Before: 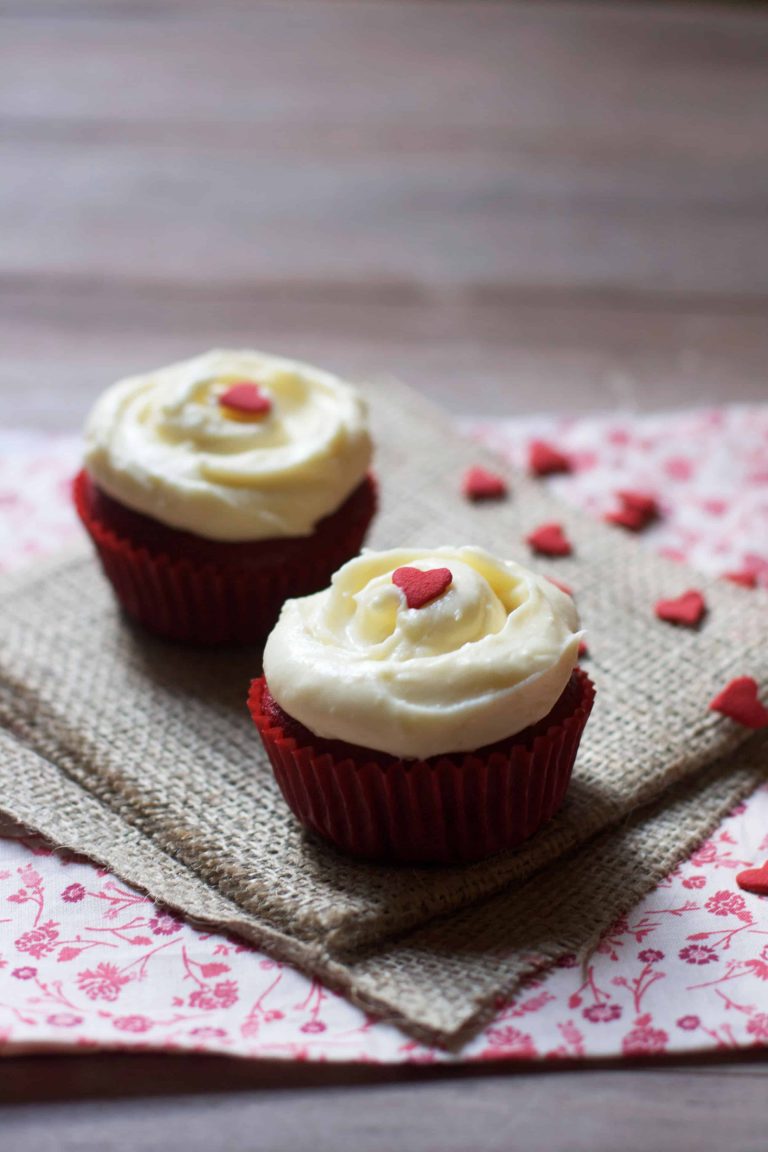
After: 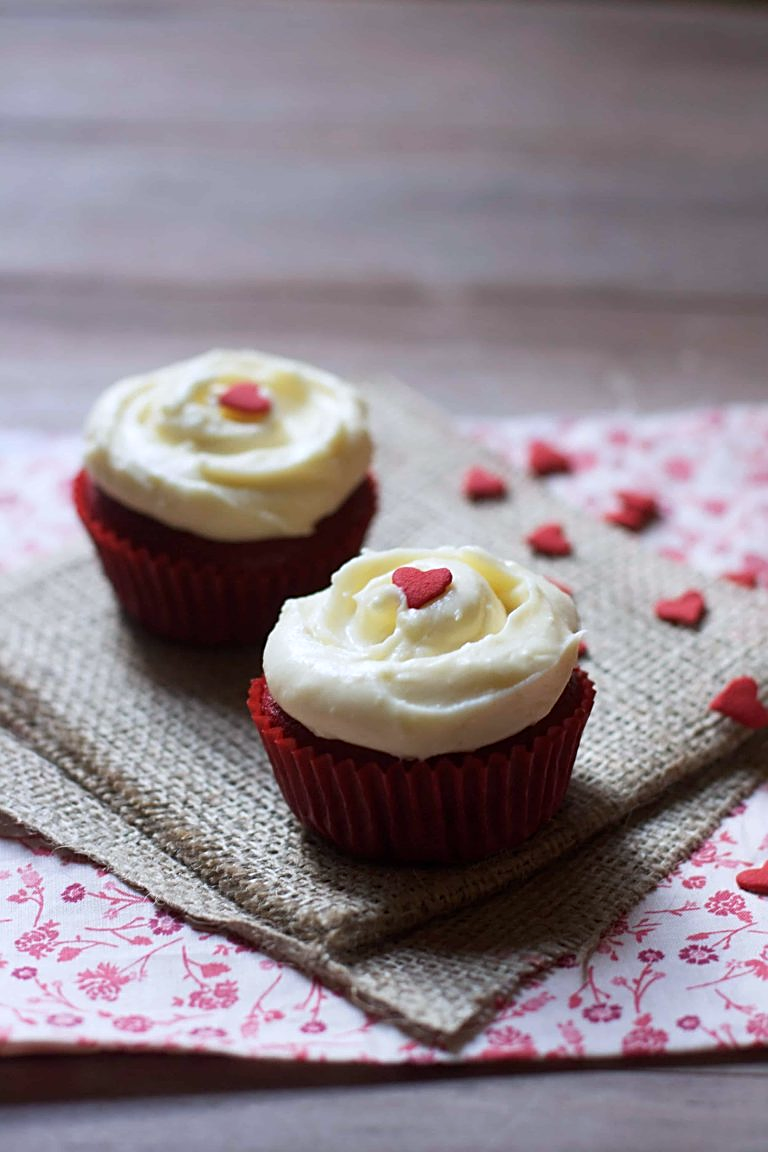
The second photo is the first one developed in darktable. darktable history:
white balance: red 0.983, blue 1.036
sharpen: on, module defaults
